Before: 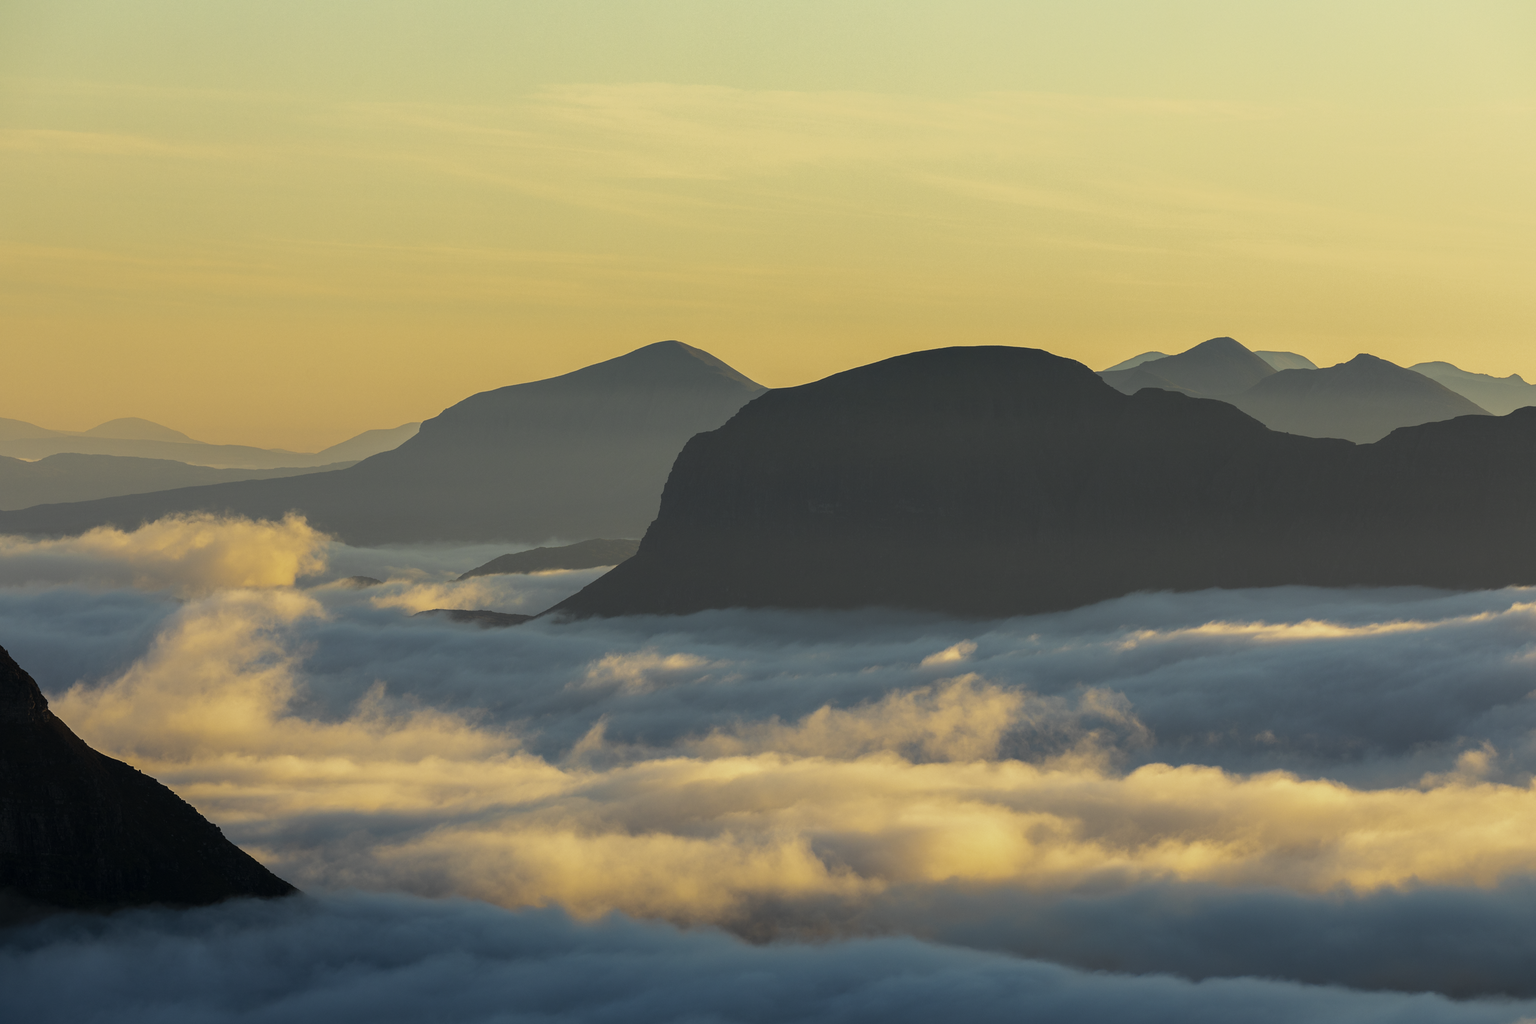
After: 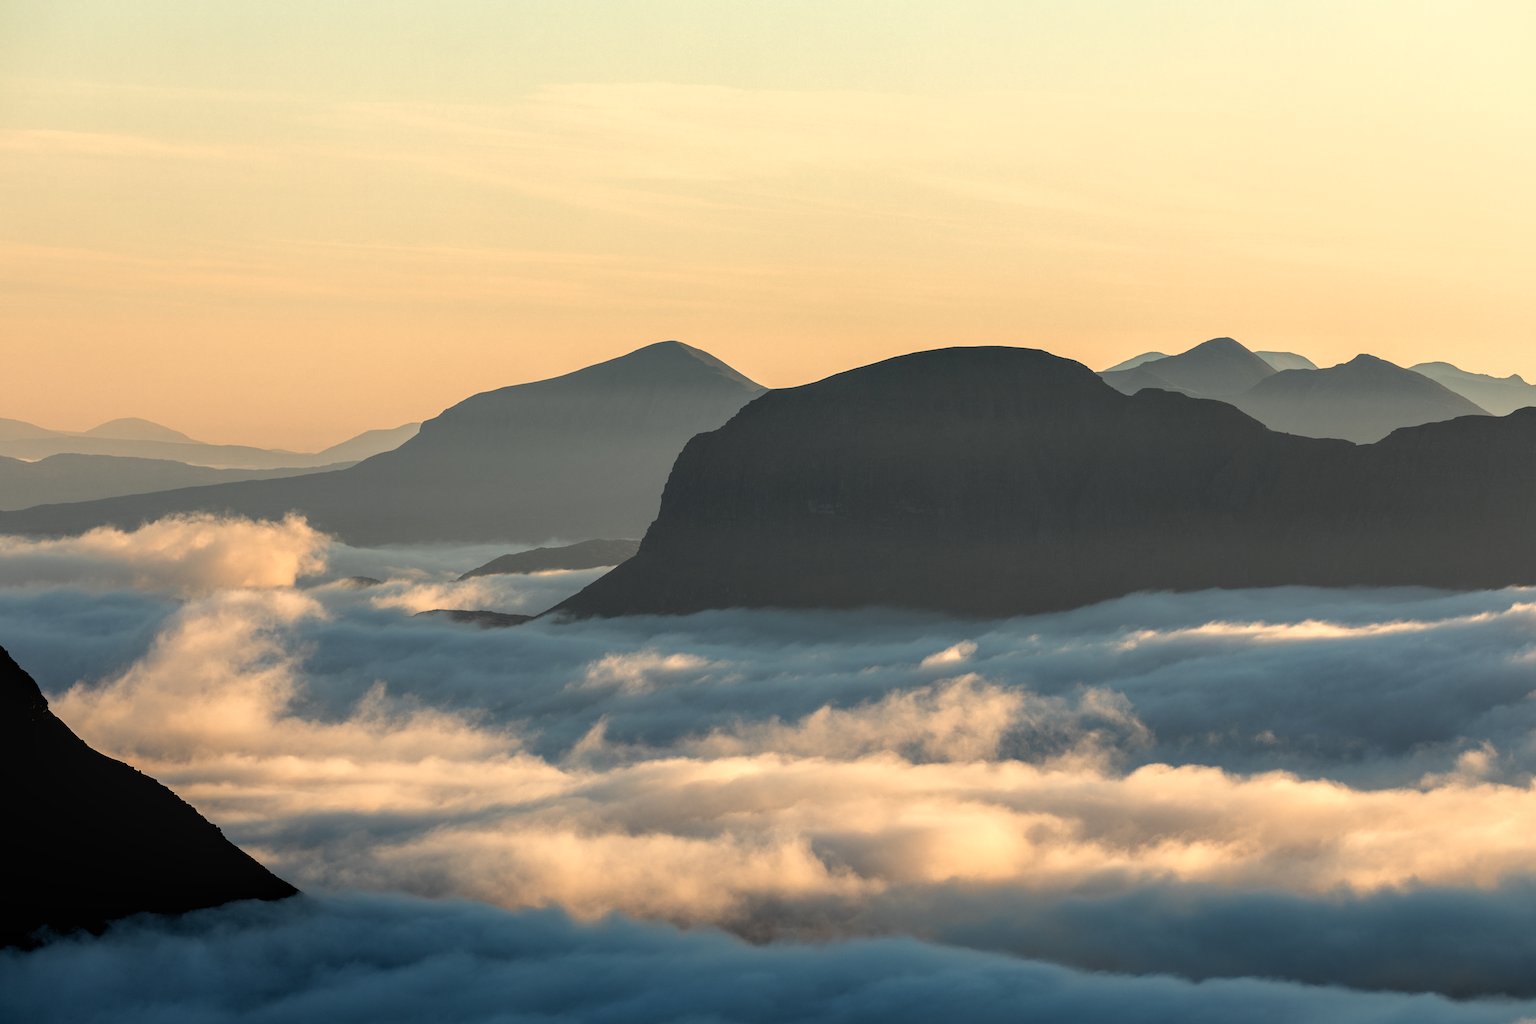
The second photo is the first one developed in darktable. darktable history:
rgb levels: levels [[0.013, 0.434, 0.89], [0, 0.5, 1], [0, 0.5, 1]]
local contrast: detail 110%
color zones: curves: ch0 [(0, 0.473) (0.001, 0.473) (0.226, 0.548) (0.4, 0.589) (0.525, 0.54) (0.728, 0.403) (0.999, 0.473) (1, 0.473)]; ch1 [(0, 0.619) (0.001, 0.619) (0.234, 0.388) (0.4, 0.372) (0.528, 0.422) (0.732, 0.53) (0.999, 0.619) (1, 0.619)]; ch2 [(0, 0.547) (0.001, 0.547) (0.226, 0.45) (0.4, 0.525) (0.525, 0.585) (0.8, 0.511) (0.999, 0.547) (1, 0.547)]
